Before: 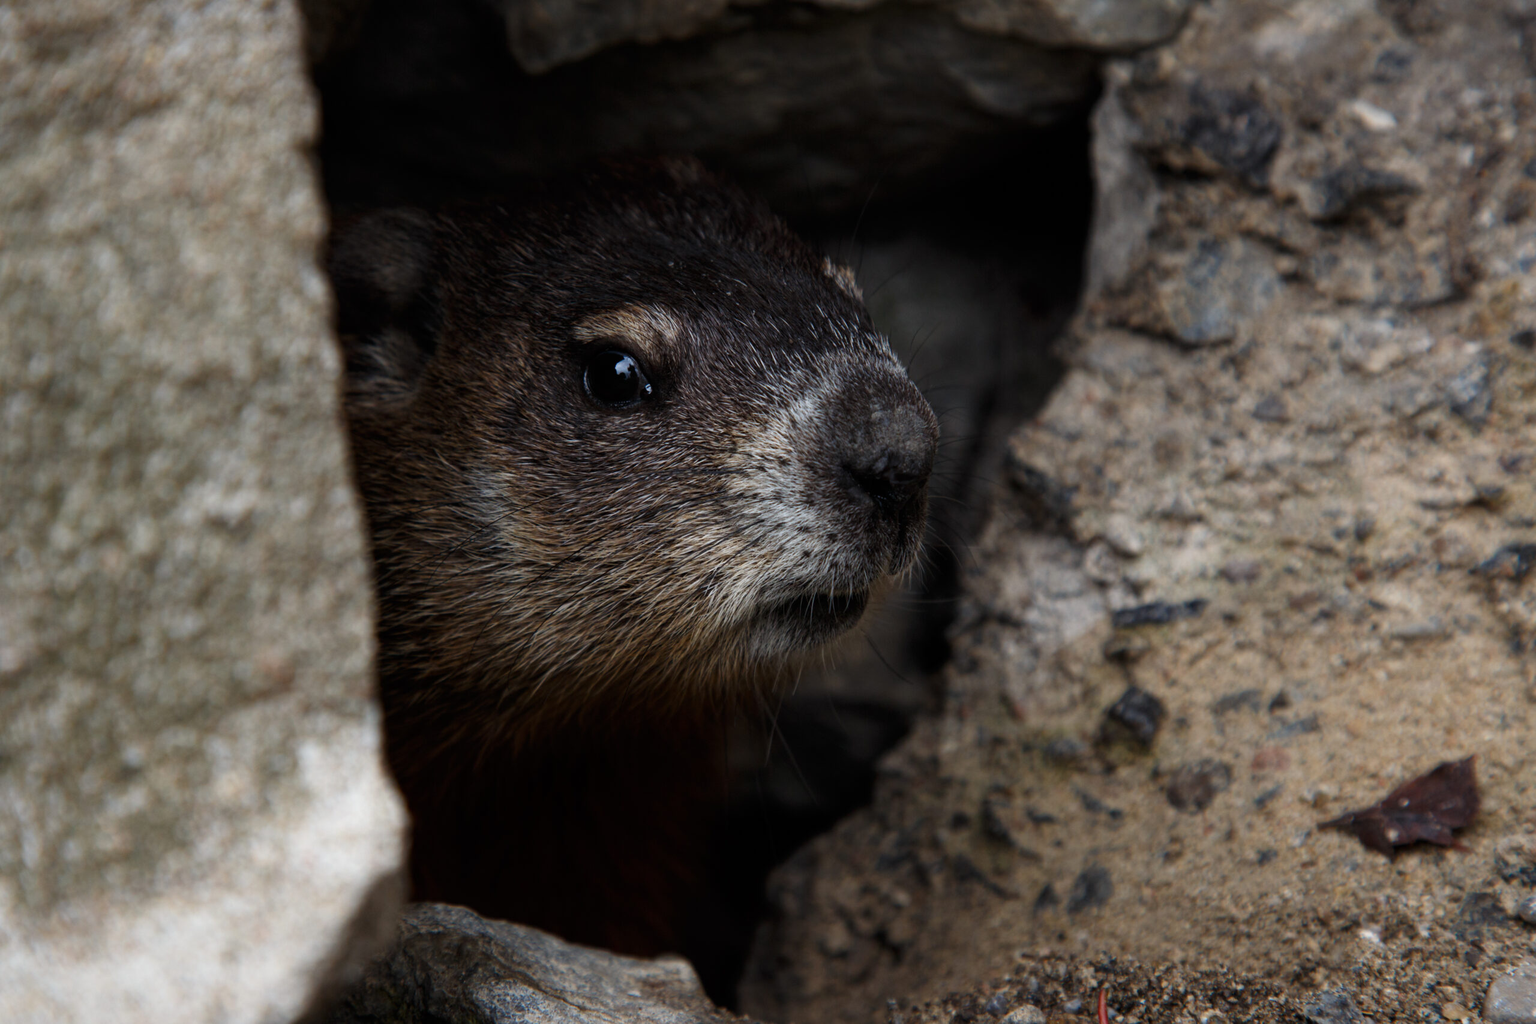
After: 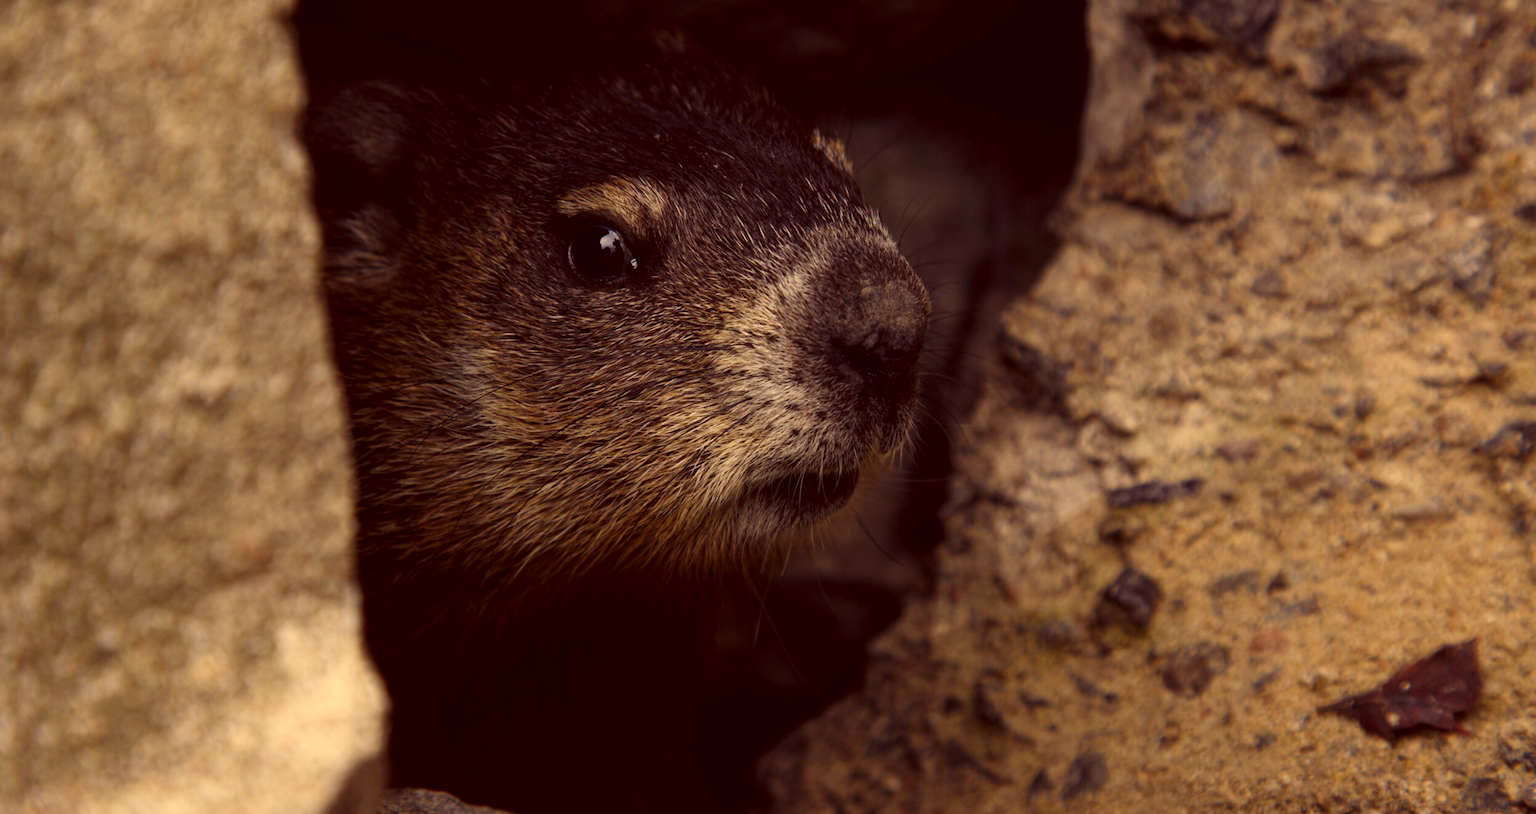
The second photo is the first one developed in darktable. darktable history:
crop and rotate: left 1.811%, top 12.811%, right 0.207%, bottom 9.241%
color correction: highlights a* 10.06, highlights b* 38.31, shadows a* 14.64, shadows b* 3.47
